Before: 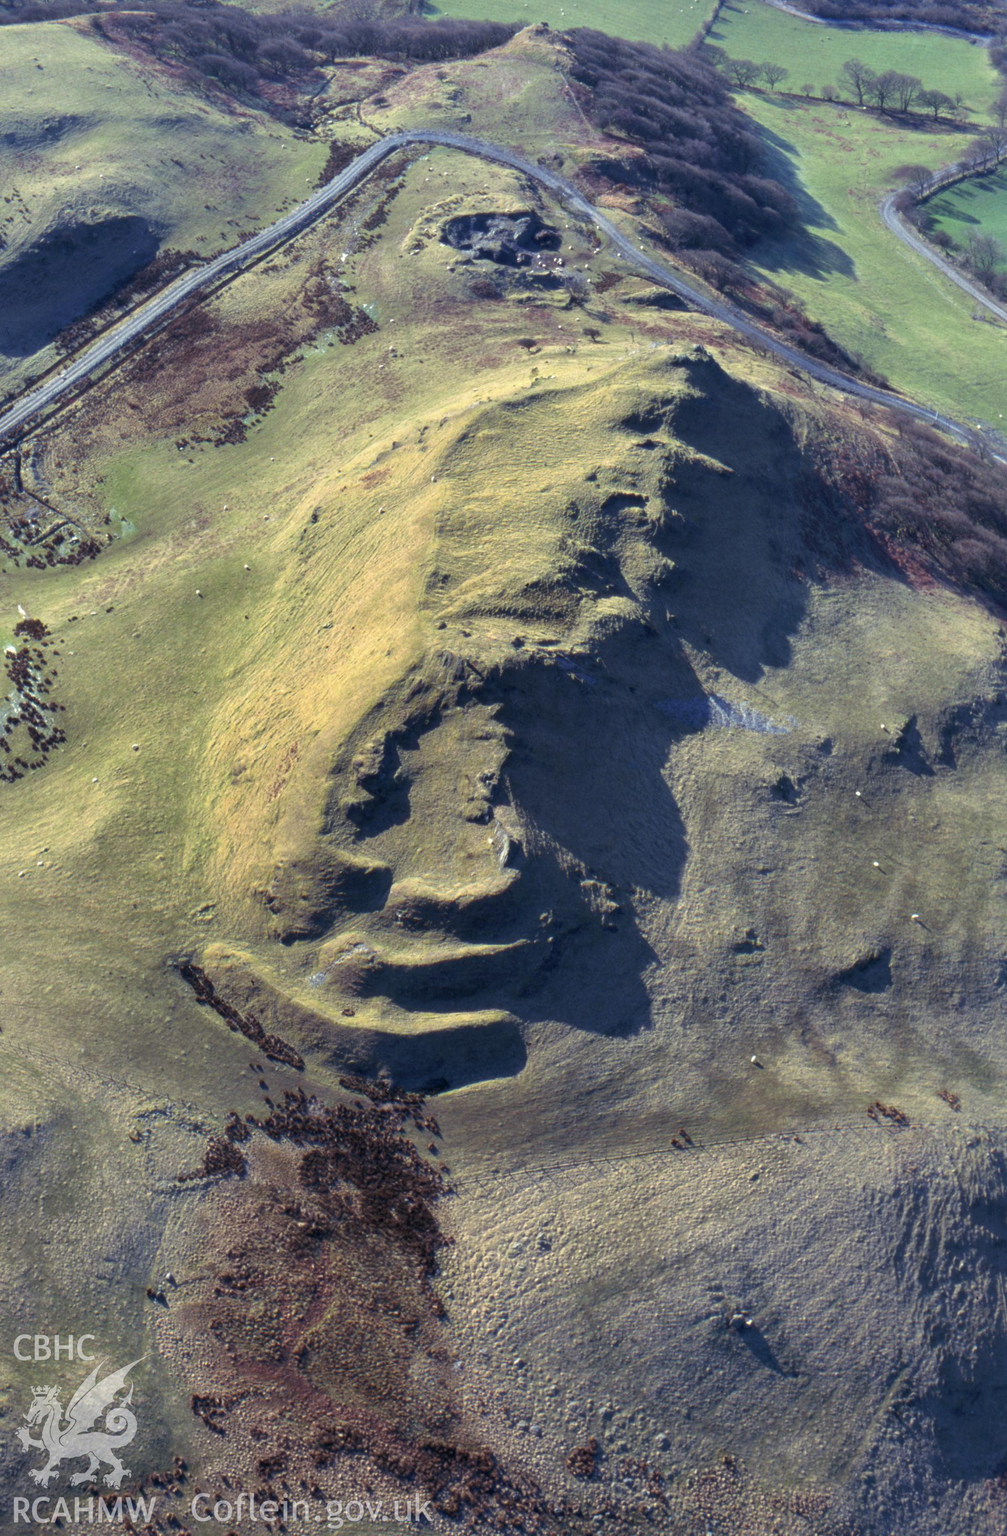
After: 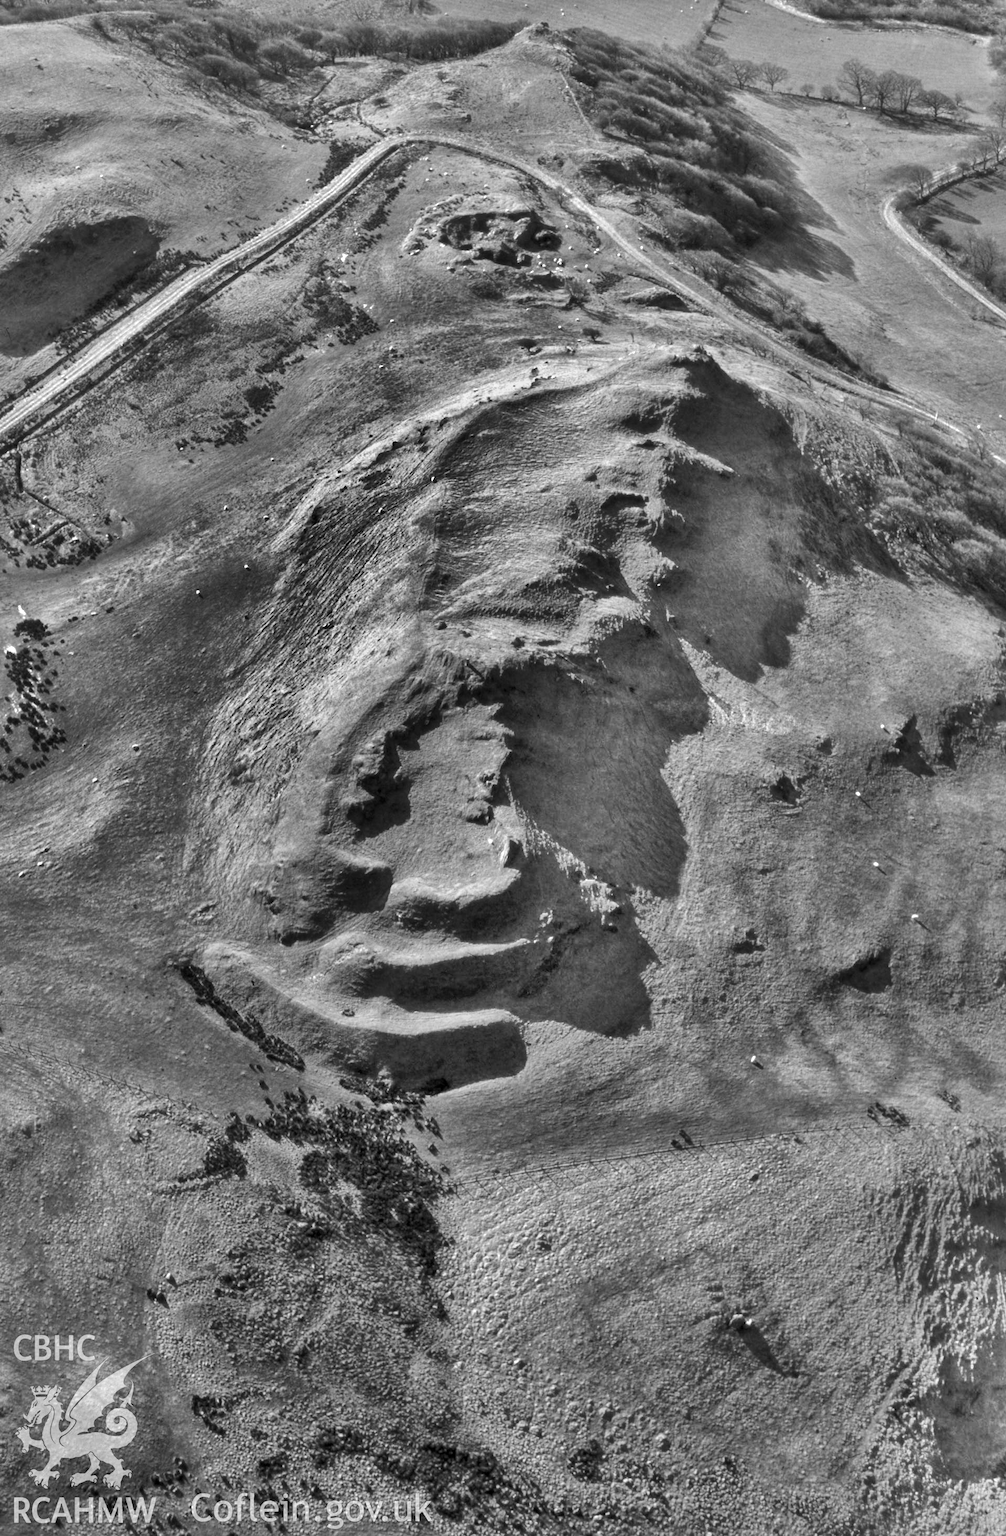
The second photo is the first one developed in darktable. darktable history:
shadows and highlights: radius 123.22, shadows 99.57, white point adjustment -3.08, highlights -99.06, shadows color adjustment 99.17%, highlights color adjustment 0.605%, soften with gaussian
tone equalizer: -8 EV -0.399 EV, -7 EV -0.405 EV, -6 EV -0.301 EV, -5 EV -0.261 EV, -3 EV 0.225 EV, -2 EV 0.311 EV, -1 EV 0.395 EV, +0 EV 0.43 EV, edges refinement/feathering 500, mask exposure compensation -1.57 EV, preserve details no
local contrast: mode bilateral grid, contrast 25, coarseness 49, detail 123%, midtone range 0.2
color zones: curves: ch0 [(0, 0.613) (0.01, 0.613) (0.245, 0.448) (0.498, 0.529) (0.642, 0.665) (0.879, 0.777) (0.99, 0.613)]; ch1 [(0, 0) (0.143, 0) (0.286, 0) (0.429, 0) (0.571, 0) (0.714, 0) (0.857, 0)], mix 38.49%
